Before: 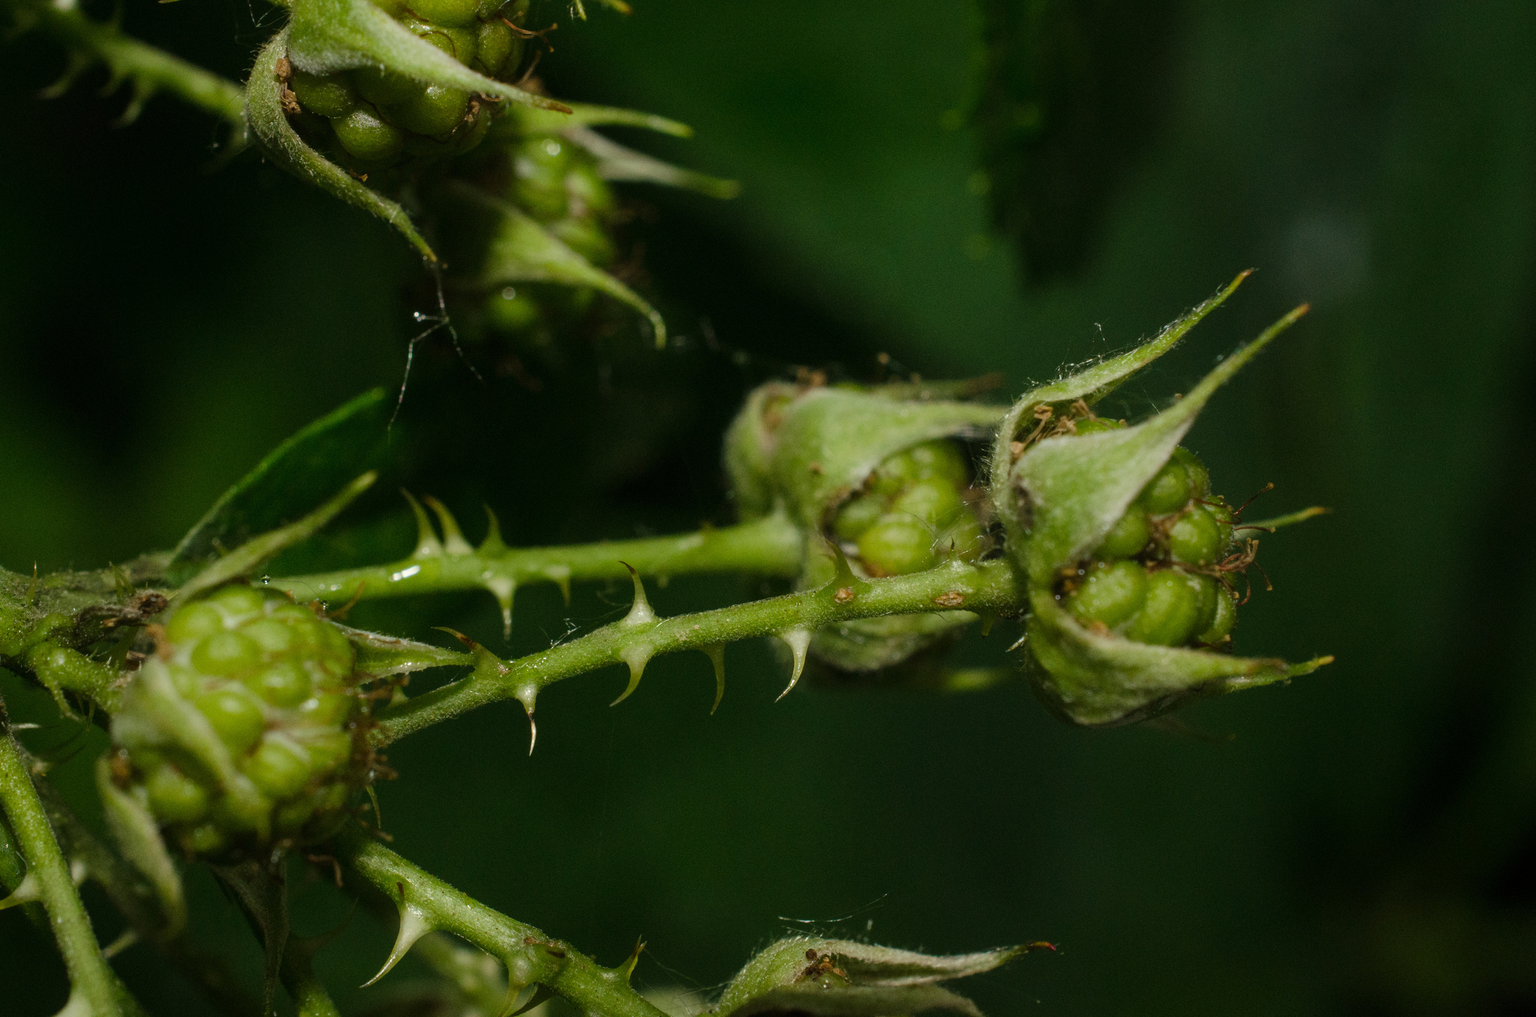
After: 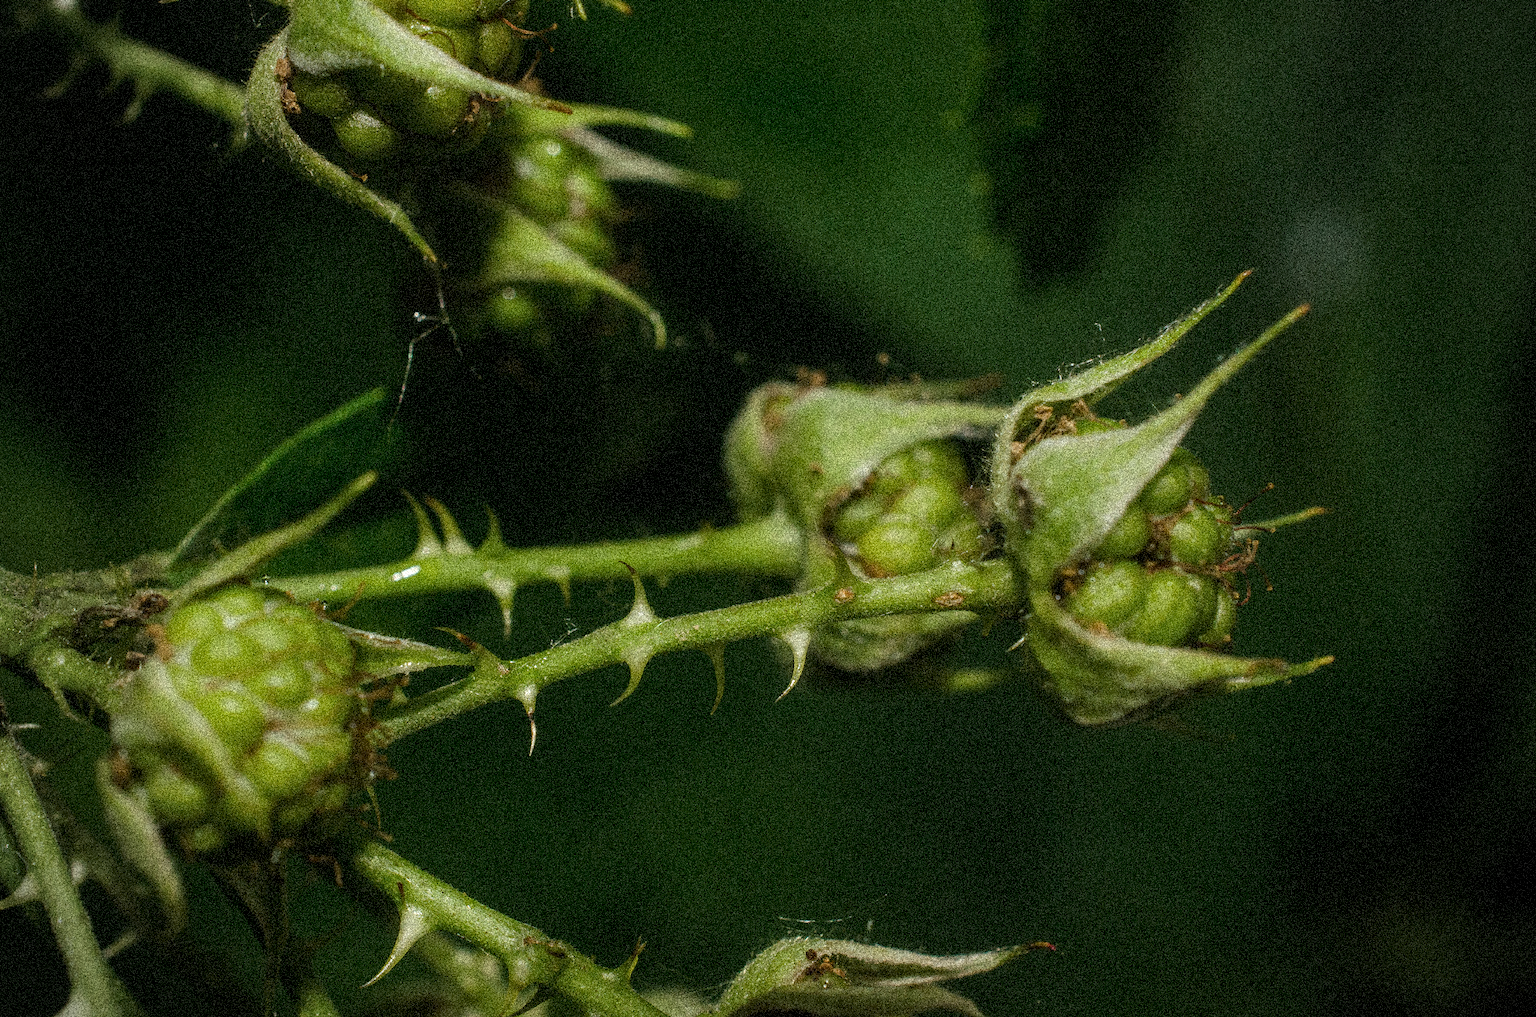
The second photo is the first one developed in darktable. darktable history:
local contrast: on, module defaults
exposure: compensate highlight preservation false
grain: coarseness 3.75 ISO, strength 100%, mid-tones bias 0%
vignetting: fall-off radius 60.92%
